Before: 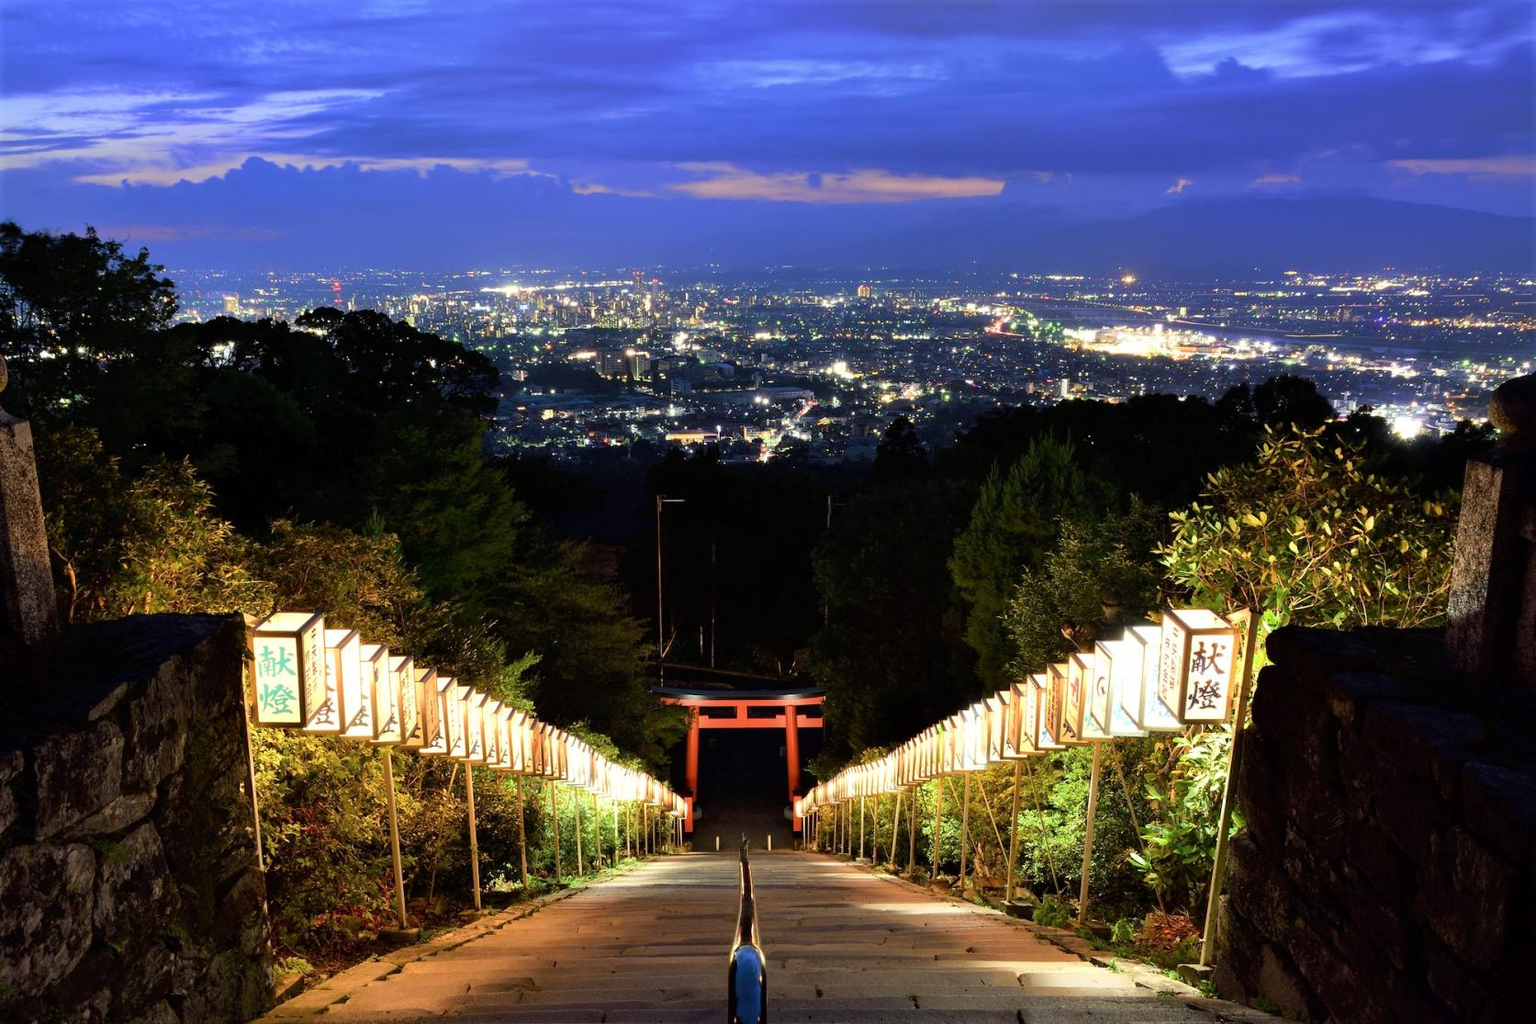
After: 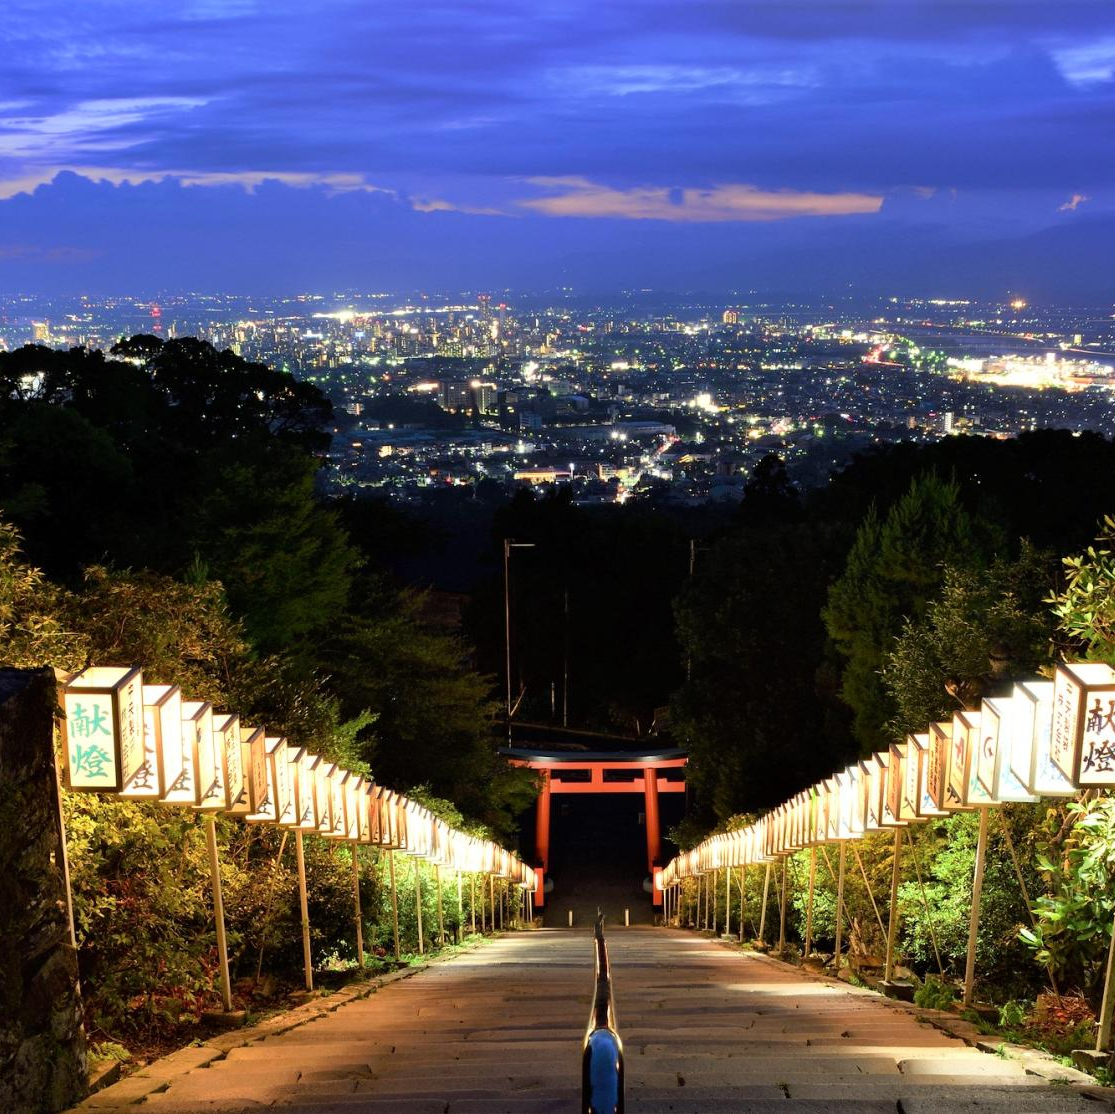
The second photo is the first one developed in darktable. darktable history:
crop and rotate: left 12.625%, right 20.679%
tone equalizer: smoothing diameter 24.79%, edges refinement/feathering 11.21, preserve details guided filter
